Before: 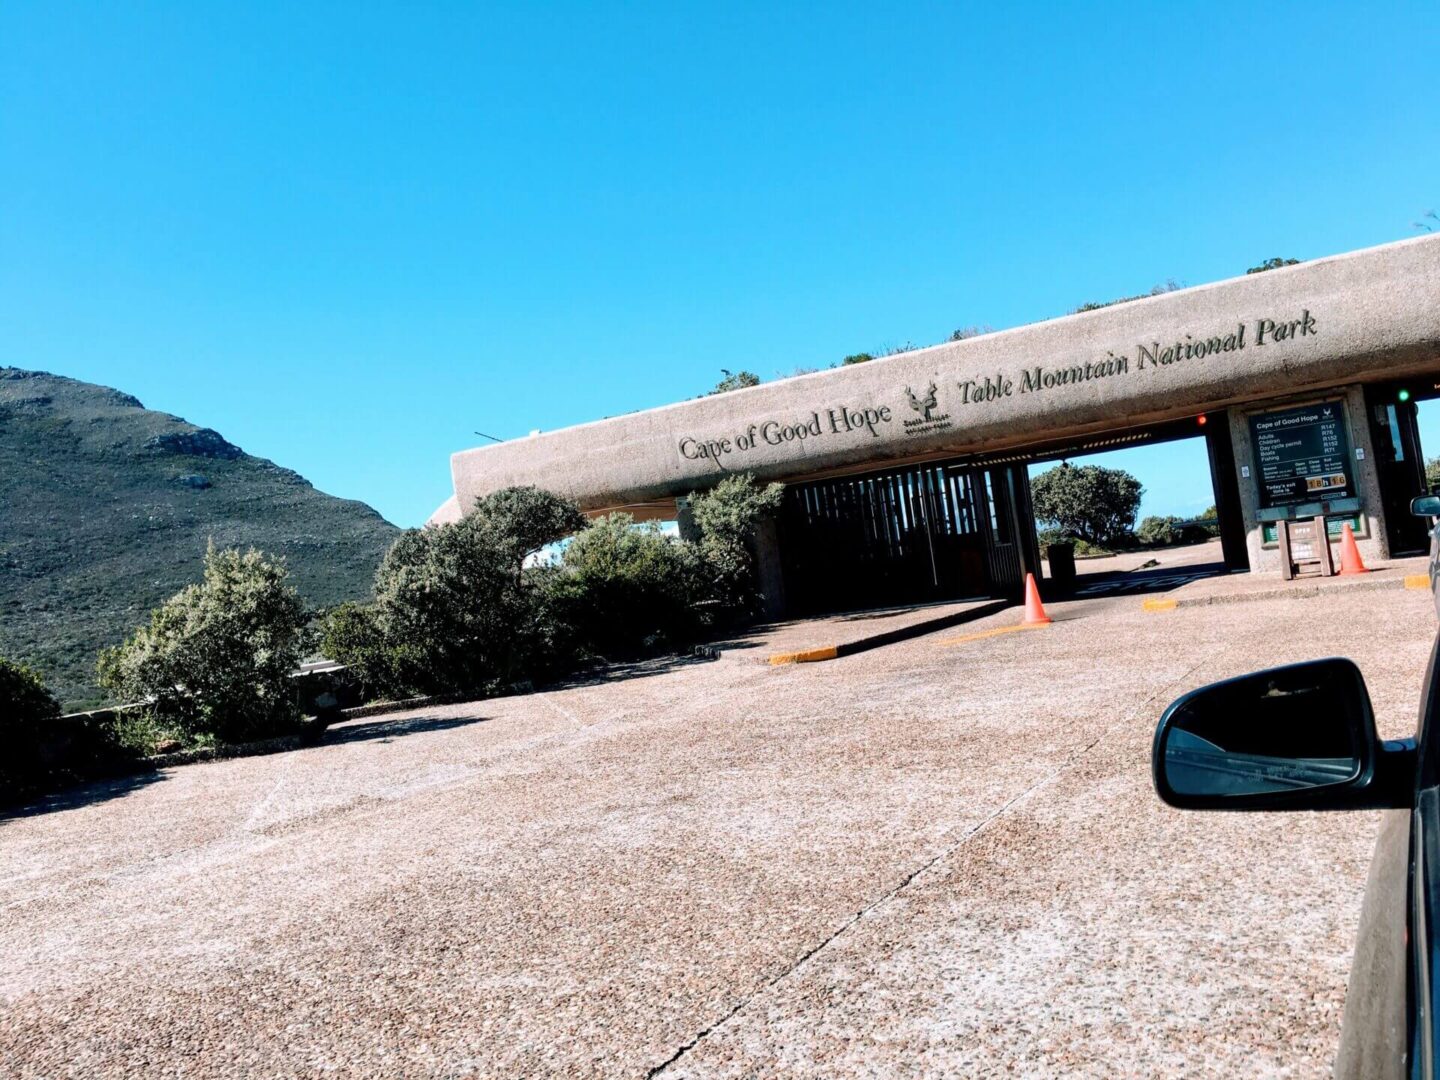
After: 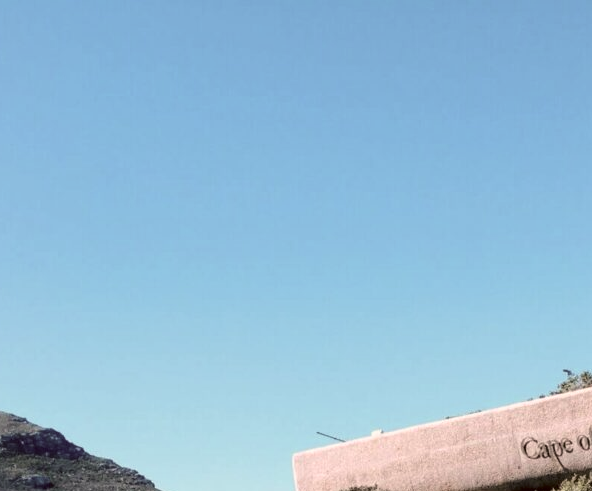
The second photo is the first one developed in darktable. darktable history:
crop and rotate: left 11%, top 0.076%, right 47.872%, bottom 54.403%
color correction: highlights a* 10.19, highlights b* 9.77, shadows a* 8.66, shadows b* 8.55, saturation 0.788
